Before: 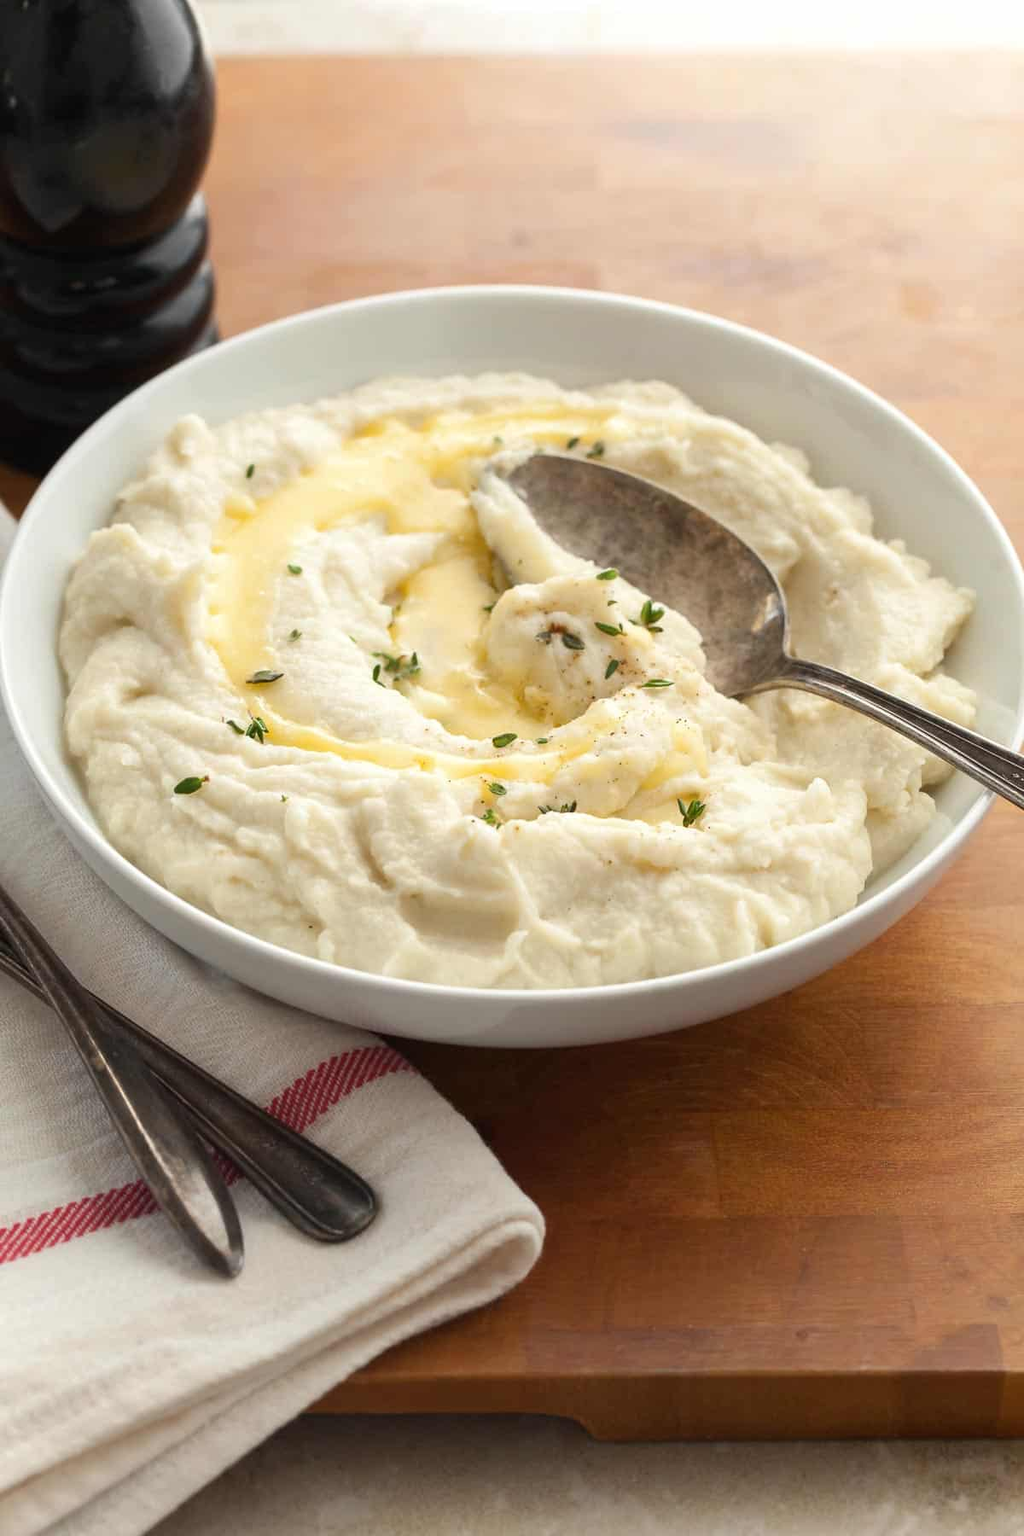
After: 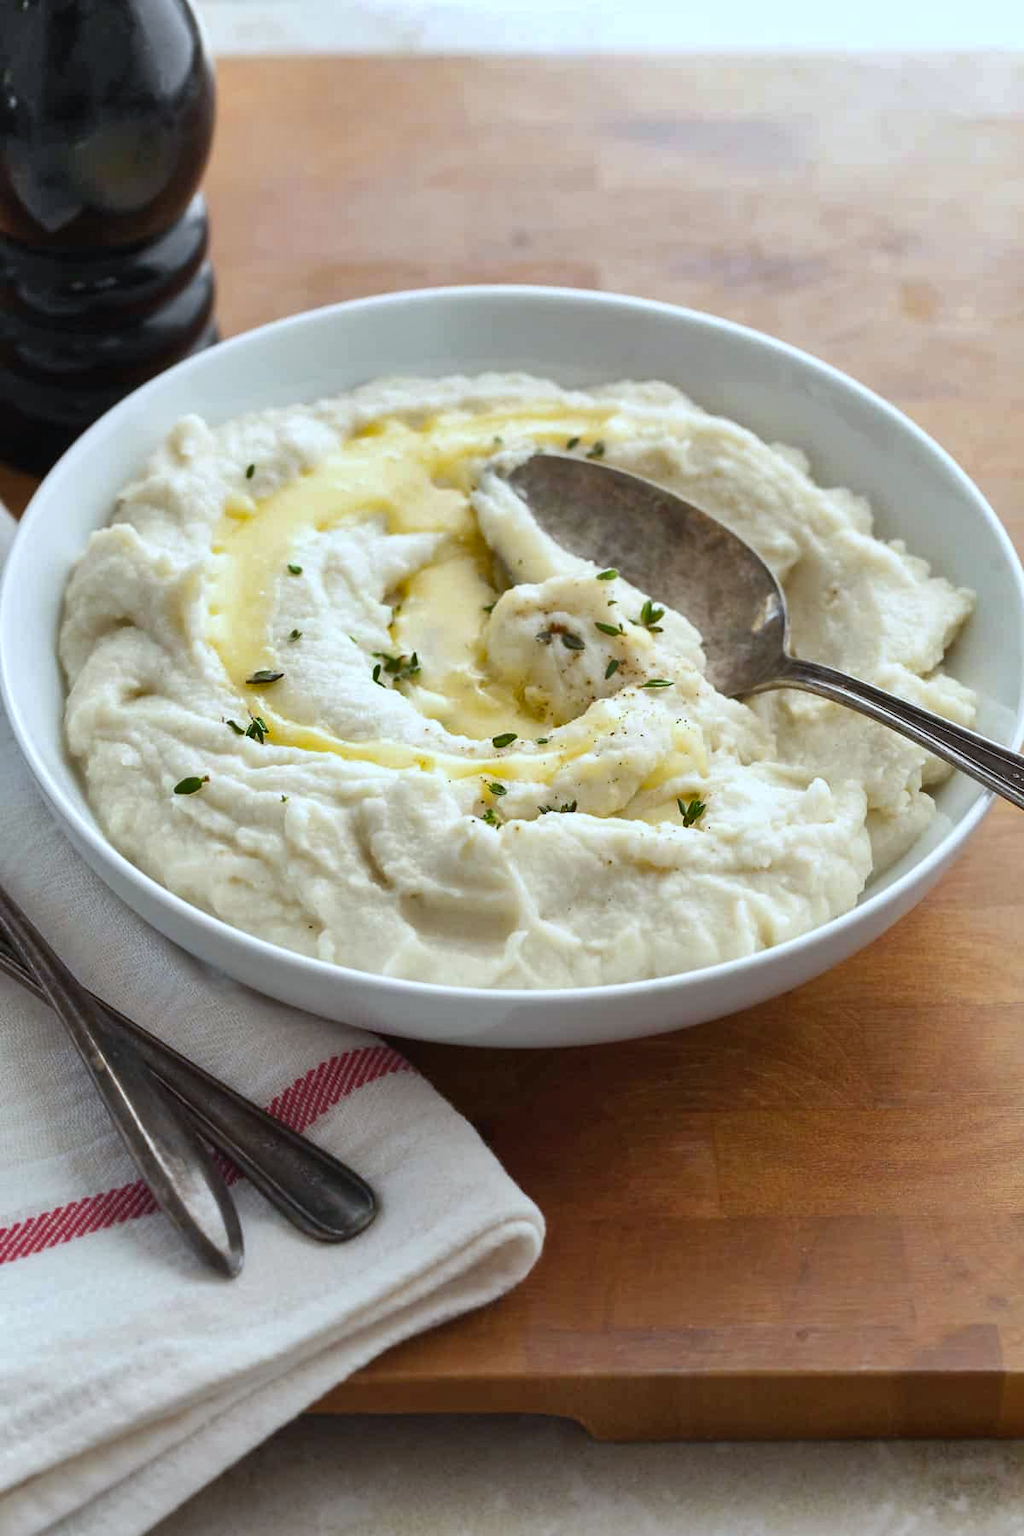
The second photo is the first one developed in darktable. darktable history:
white balance: red 0.924, blue 1.095
shadows and highlights: low approximation 0.01, soften with gaussian
